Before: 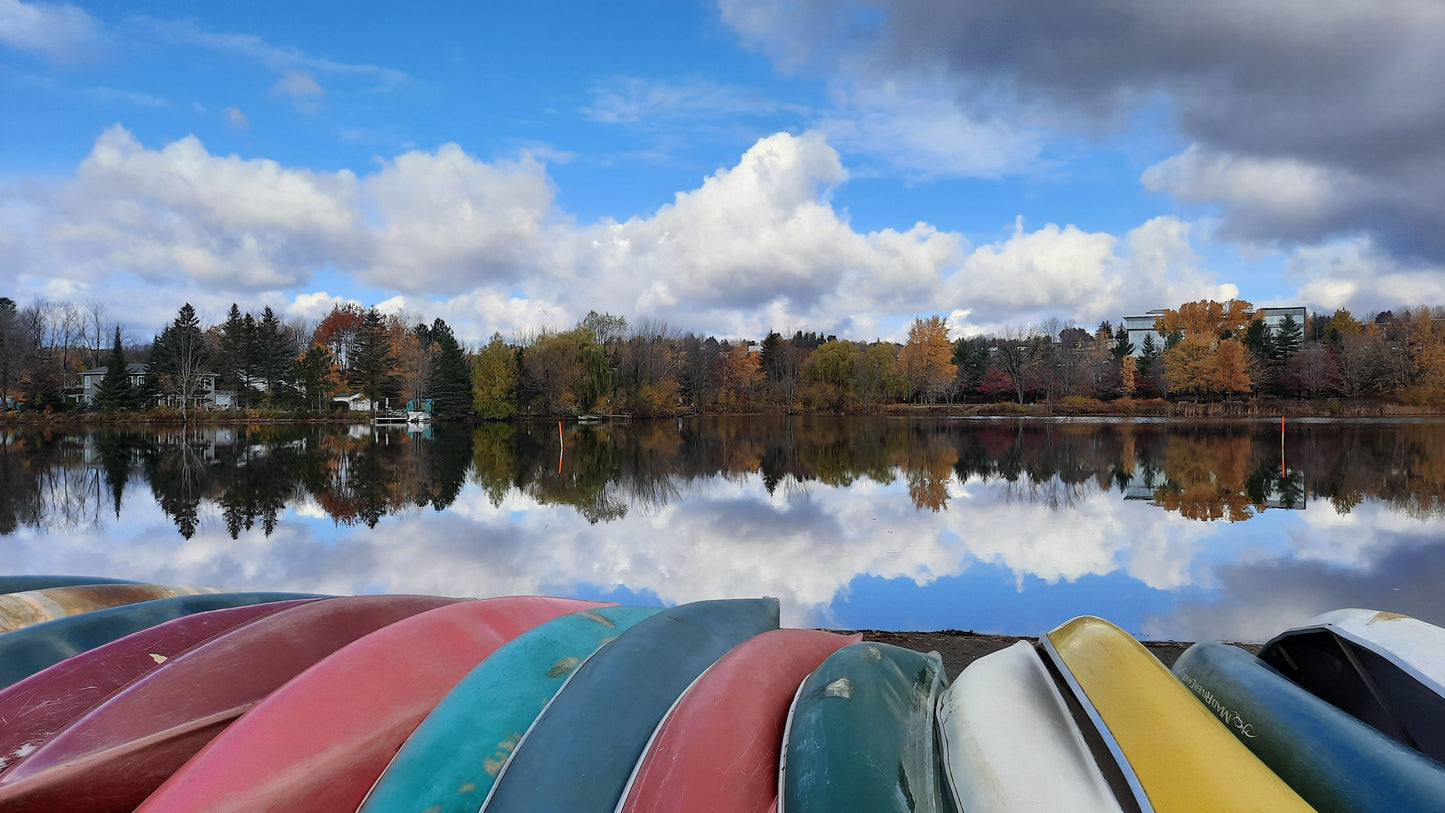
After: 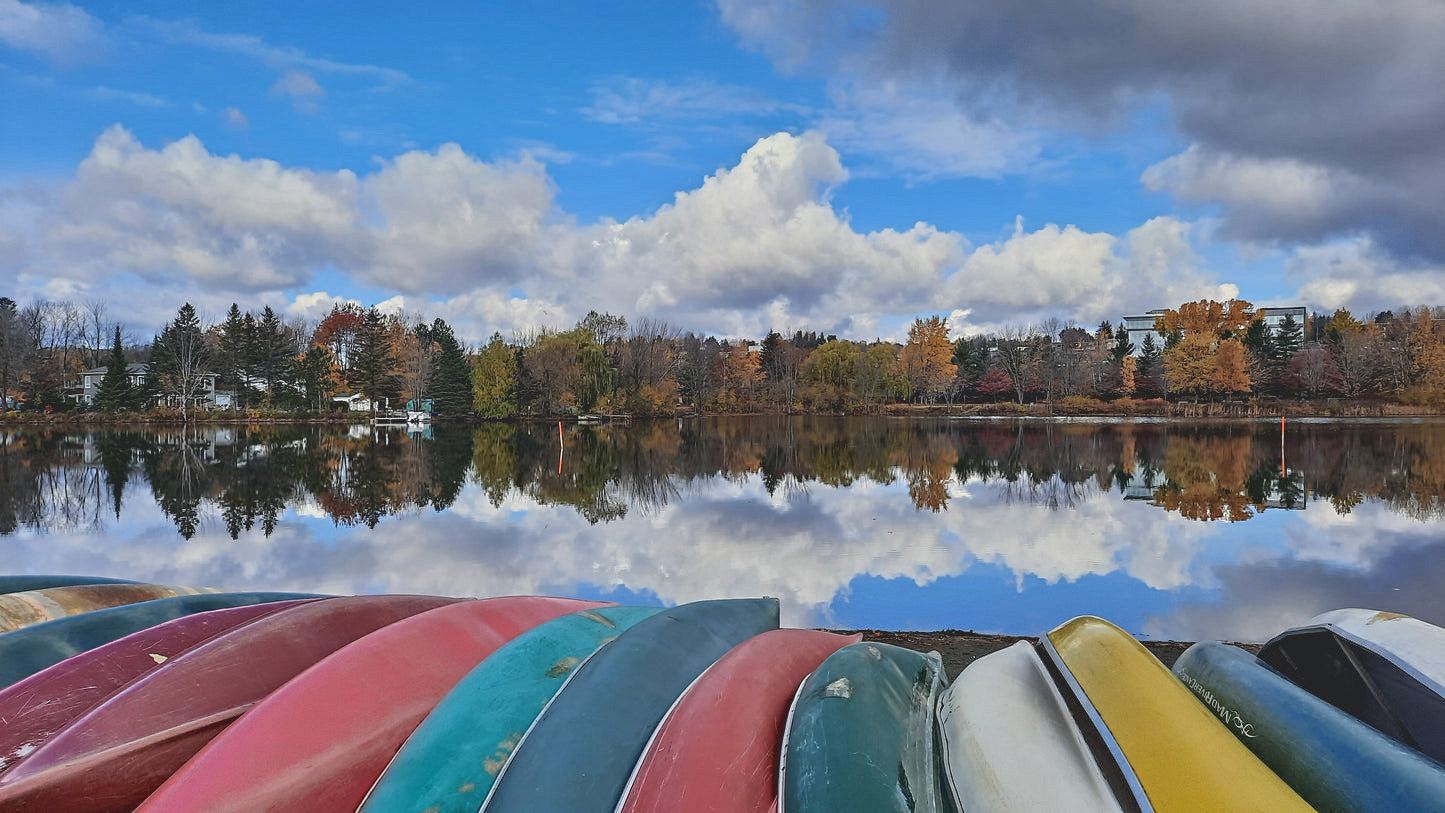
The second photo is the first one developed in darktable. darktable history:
contrast equalizer: octaves 7, y [[0.5, 0.542, 0.583, 0.625, 0.667, 0.708], [0.5 ×6], [0.5 ×6], [0 ×6], [0 ×6]]
contrast brightness saturation: contrast -0.28
